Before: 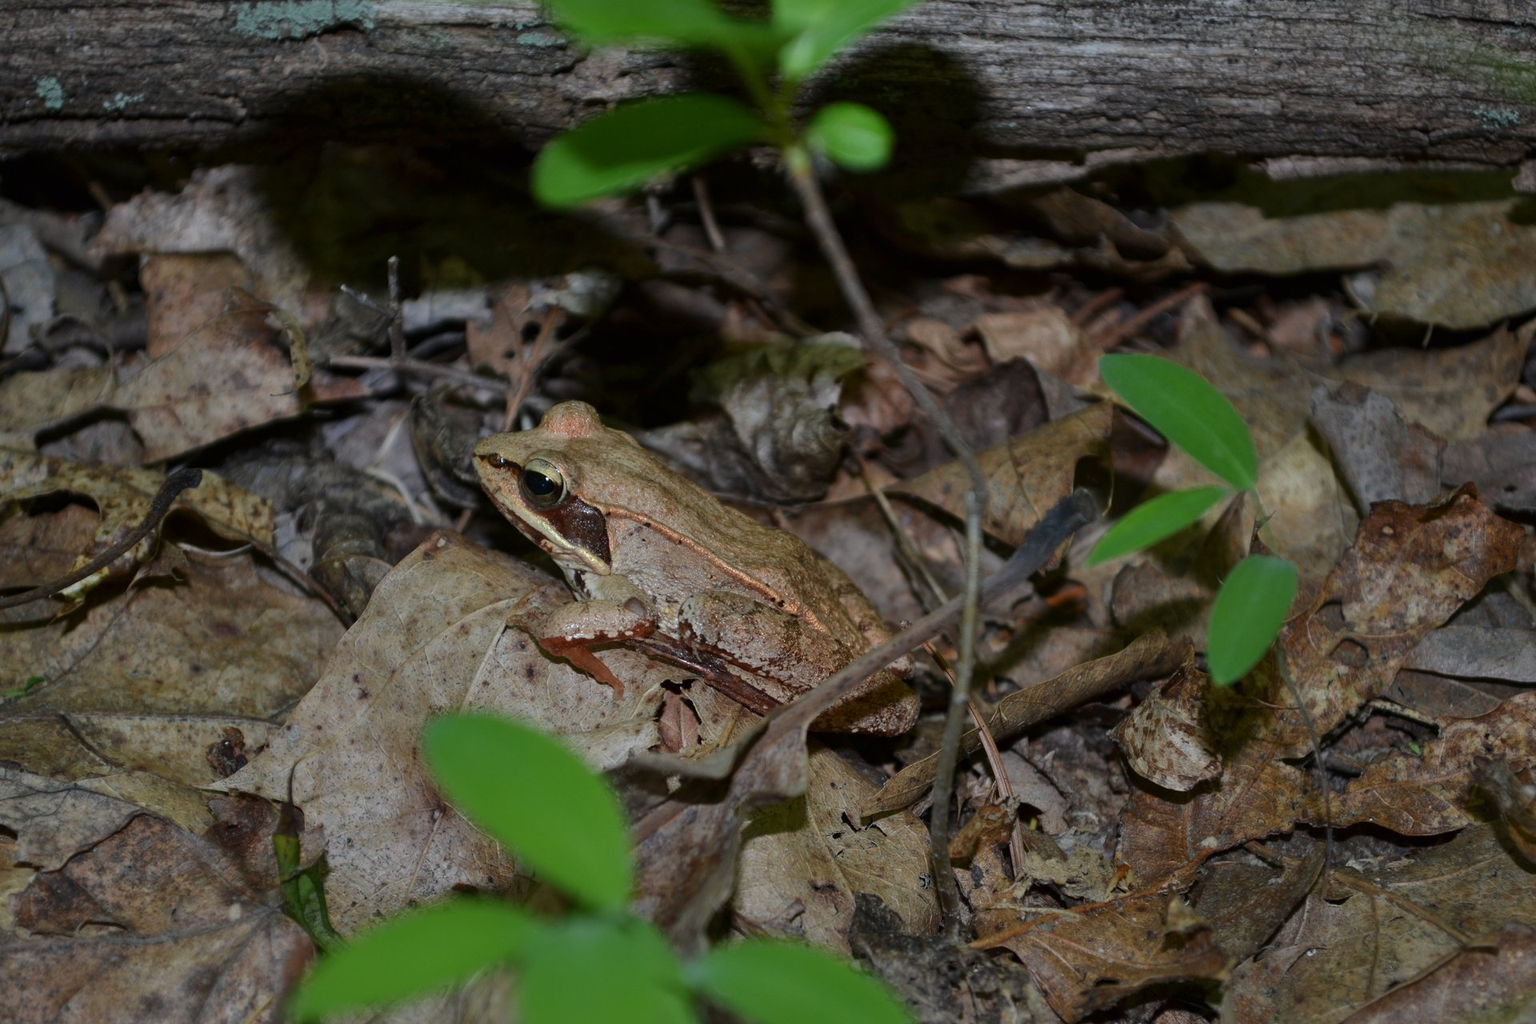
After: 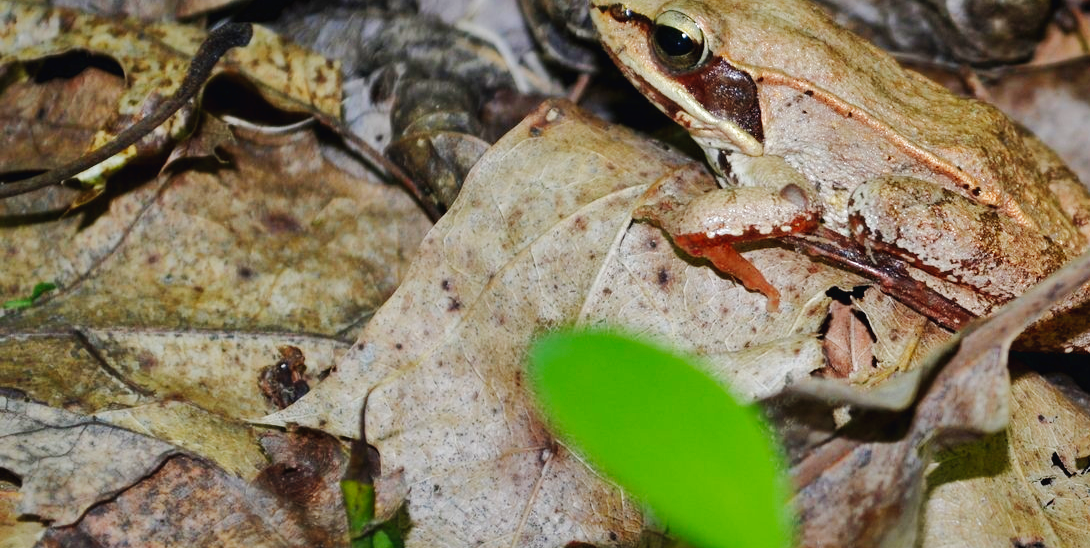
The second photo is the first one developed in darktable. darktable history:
crop: top 43.992%, right 43.18%, bottom 13.191%
base curve: curves: ch0 [(0, 0.003) (0.001, 0.002) (0.006, 0.004) (0.02, 0.022) (0.048, 0.086) (0.094, 0.234) (0.162, 0.431) (0.258, 0.629) (0.385, 0.8) (0.548, 0.918) (0.751, 0.988) (1, 1)], preserve colors none
shadows and highlights: shadows 39.5, highlights -59.9
